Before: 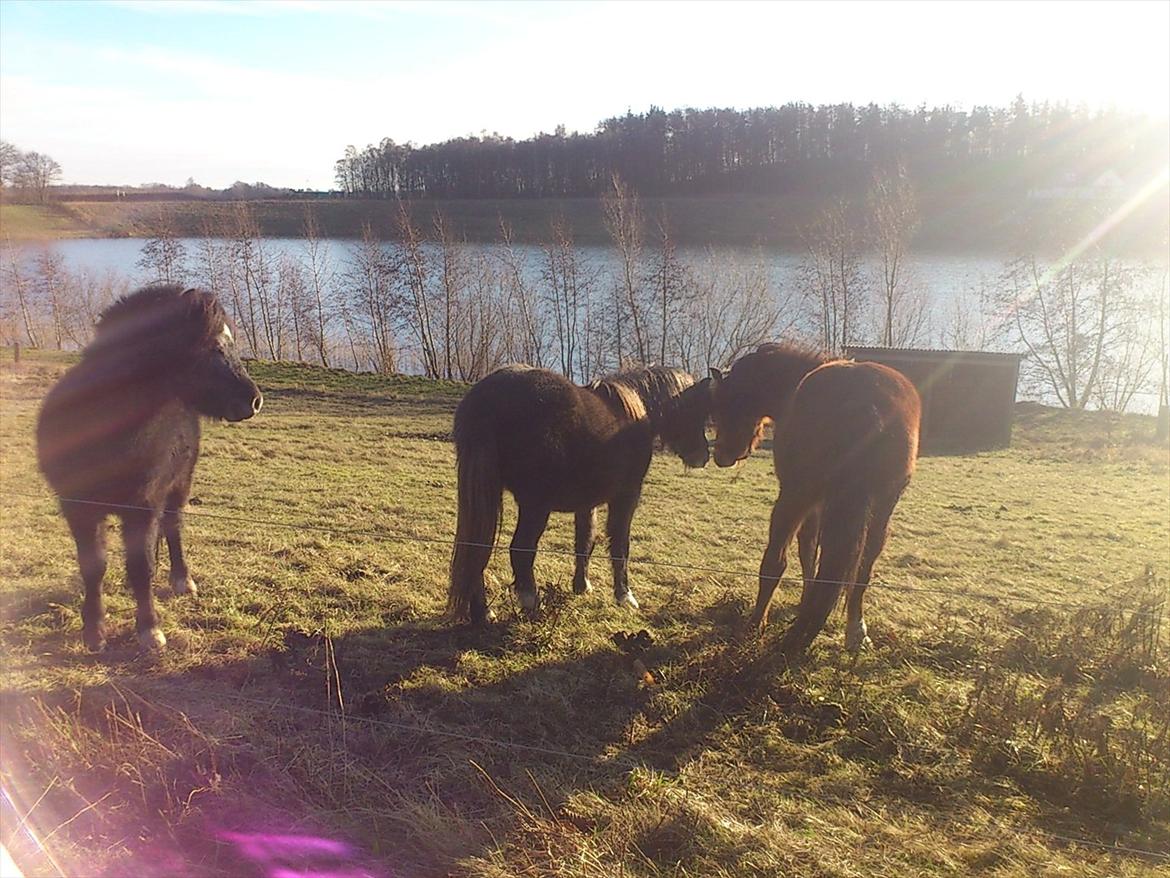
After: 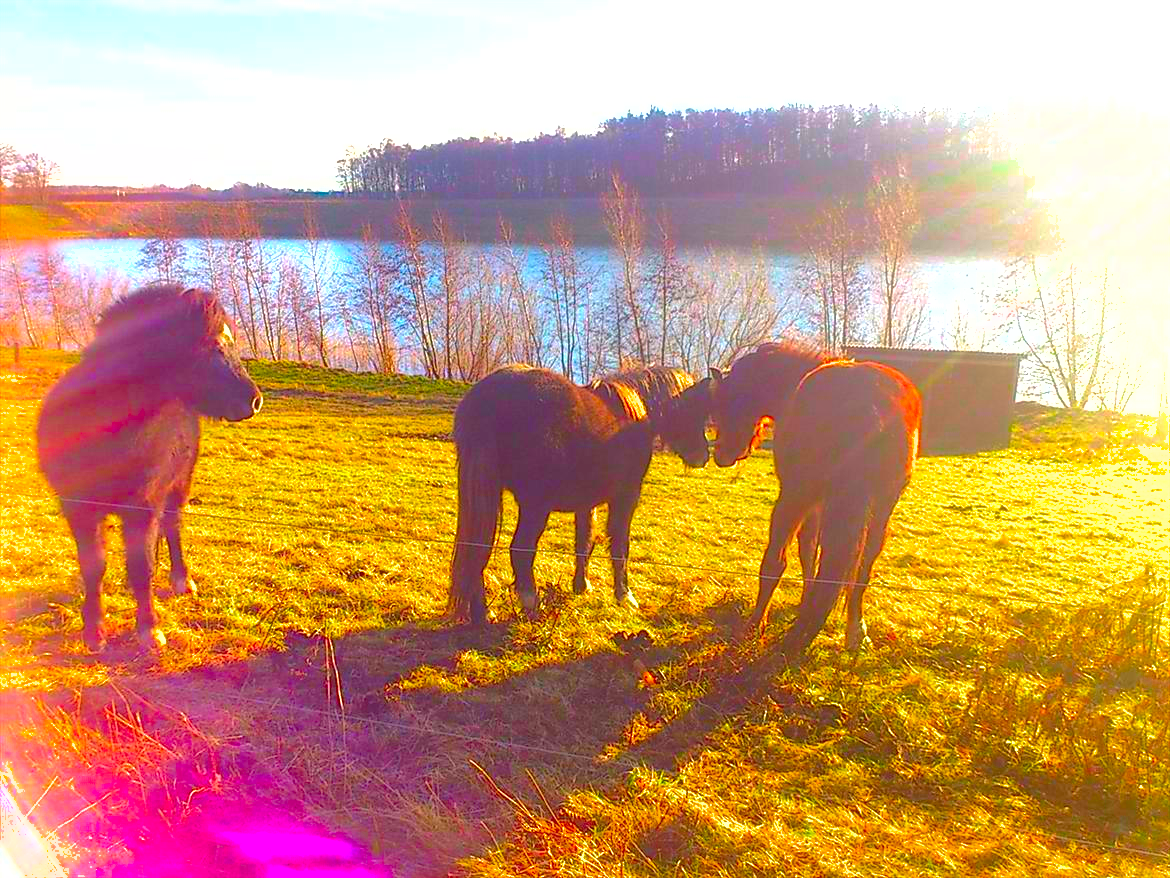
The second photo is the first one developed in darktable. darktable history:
color correction: highlights b* -0.052, saturation 2.98
exposure: black level correction 0, exposure 0.936 EV, compensate highlight preservation false
shadows and highlights: on, module defaults
